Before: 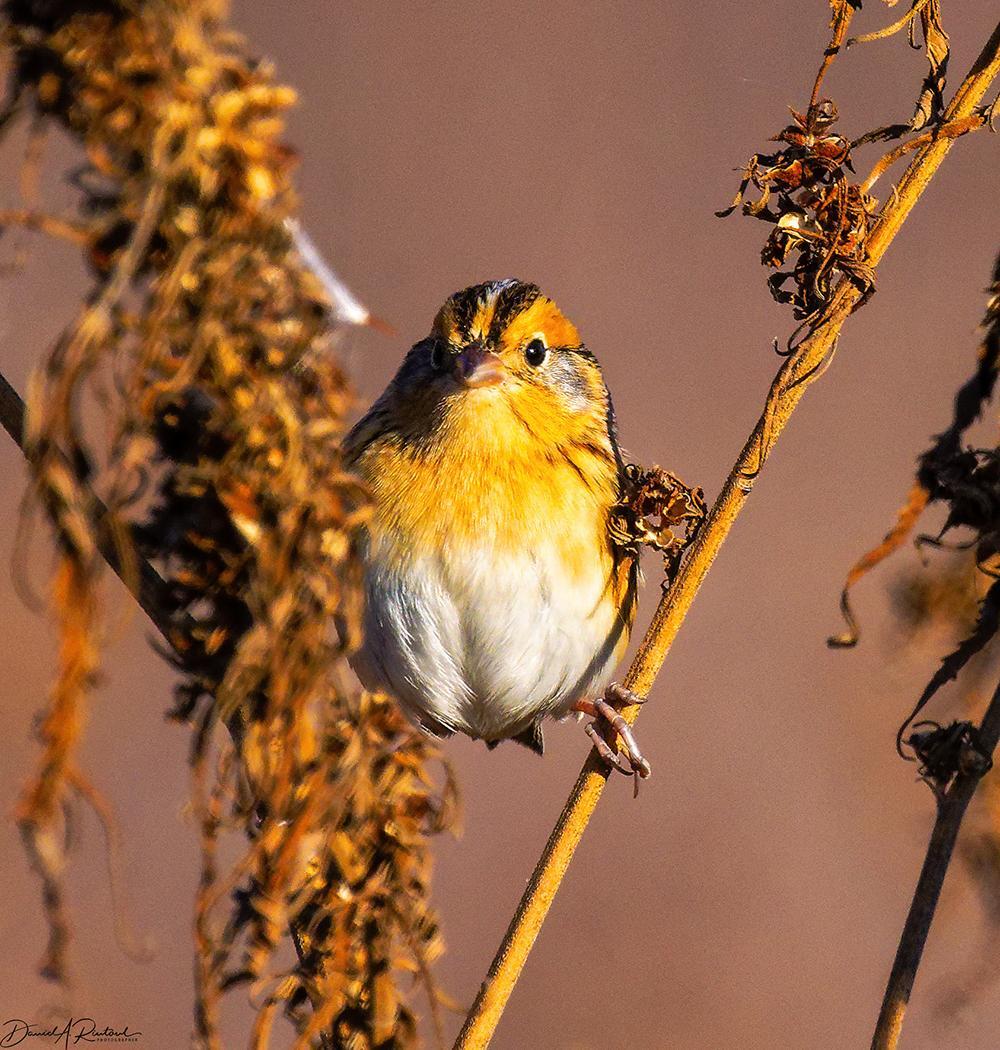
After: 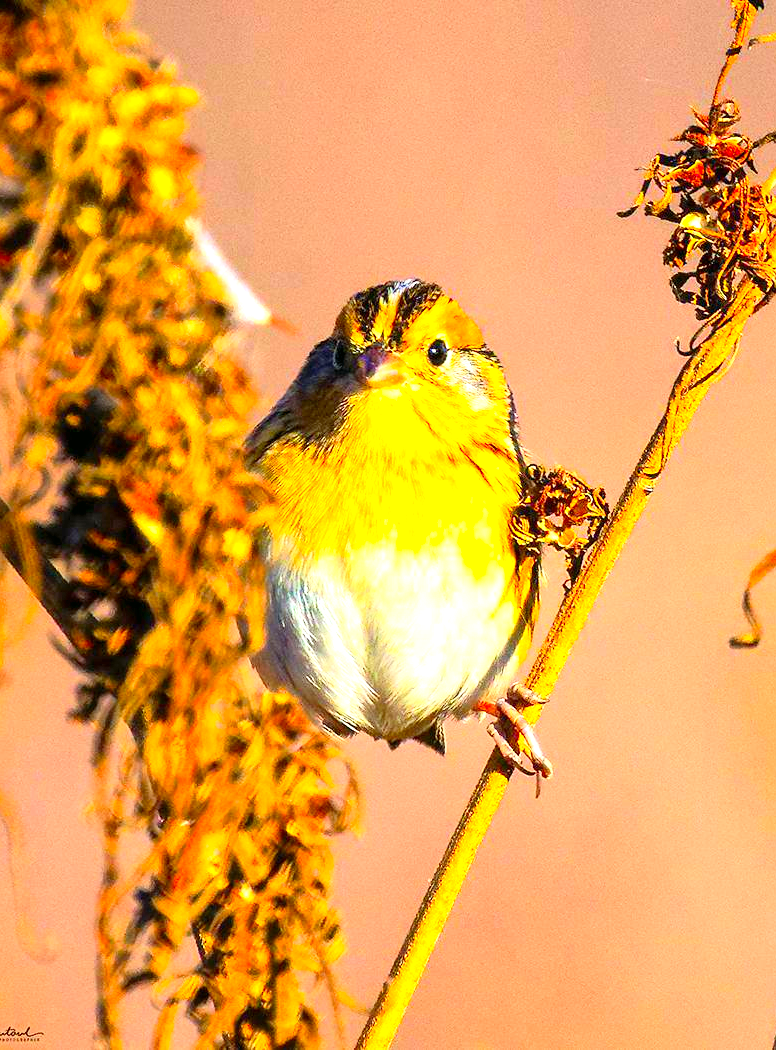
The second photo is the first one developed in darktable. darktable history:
crop: left 9.884%, right 12.44%
contrast brightness saturation: contrast 0.2, brightness 0.166, saturation 0.226
color correction: highlights a* -7.41, highlights b* 1.59, shadows a* -2.95, saturation 1.38
exposure: black level correction 0.001, exposure 1.119 EV, compensate highlight preservation false
base curve: curves: ch0 [(0, 0) (0.283, 0.295) (1, 1)], preserve colors none
